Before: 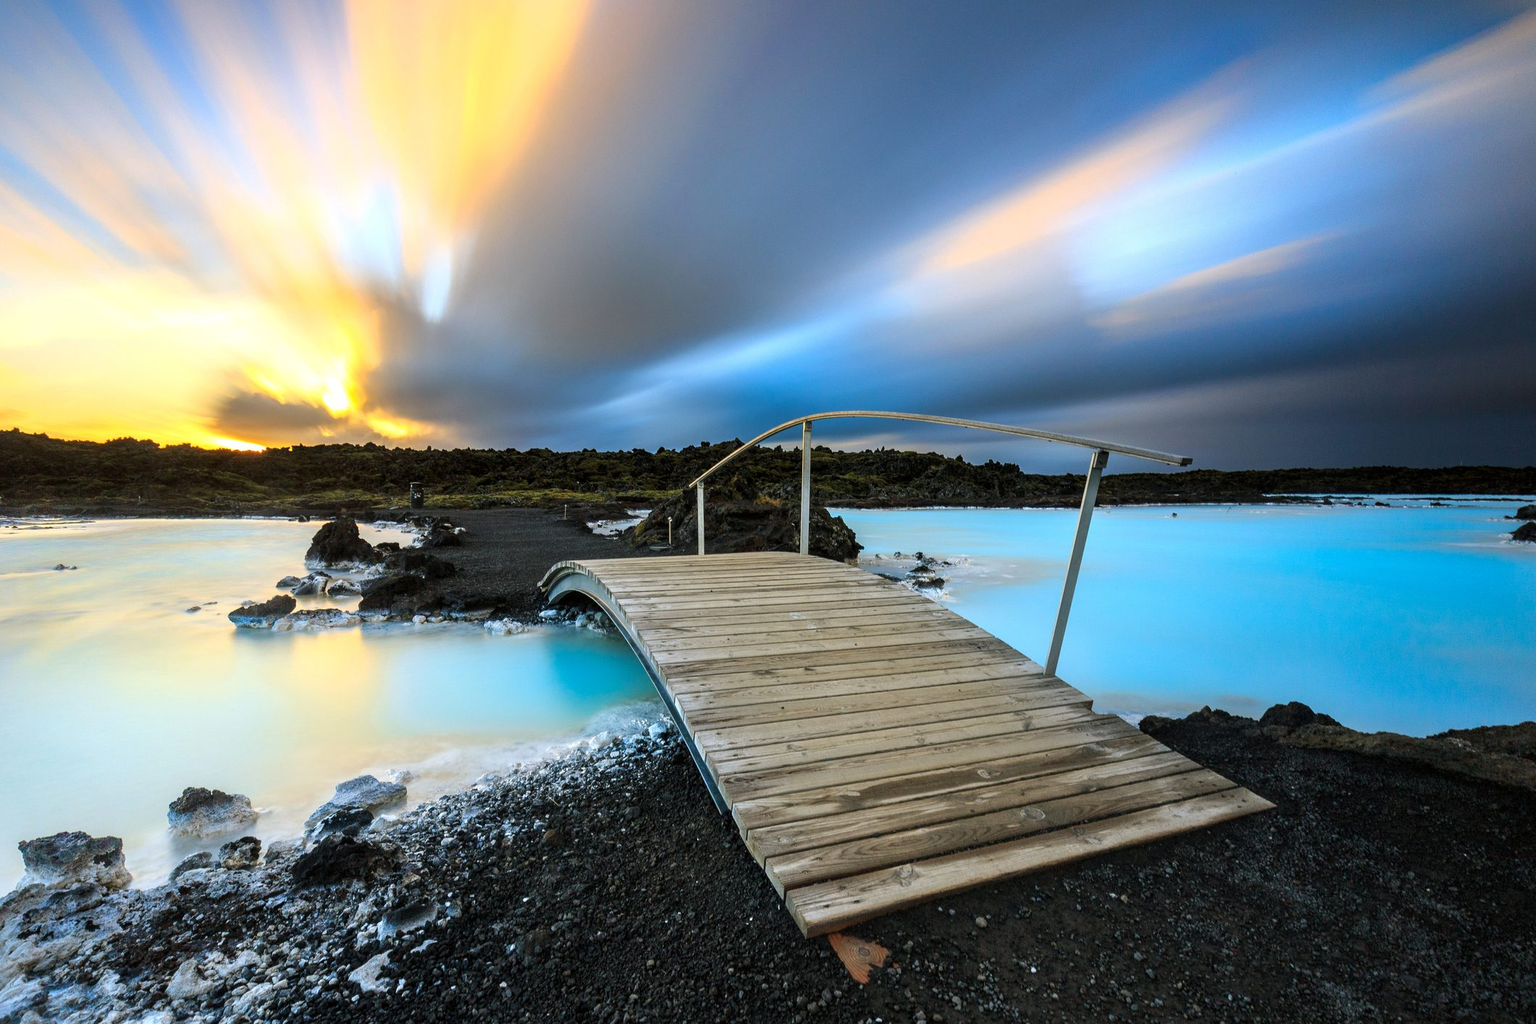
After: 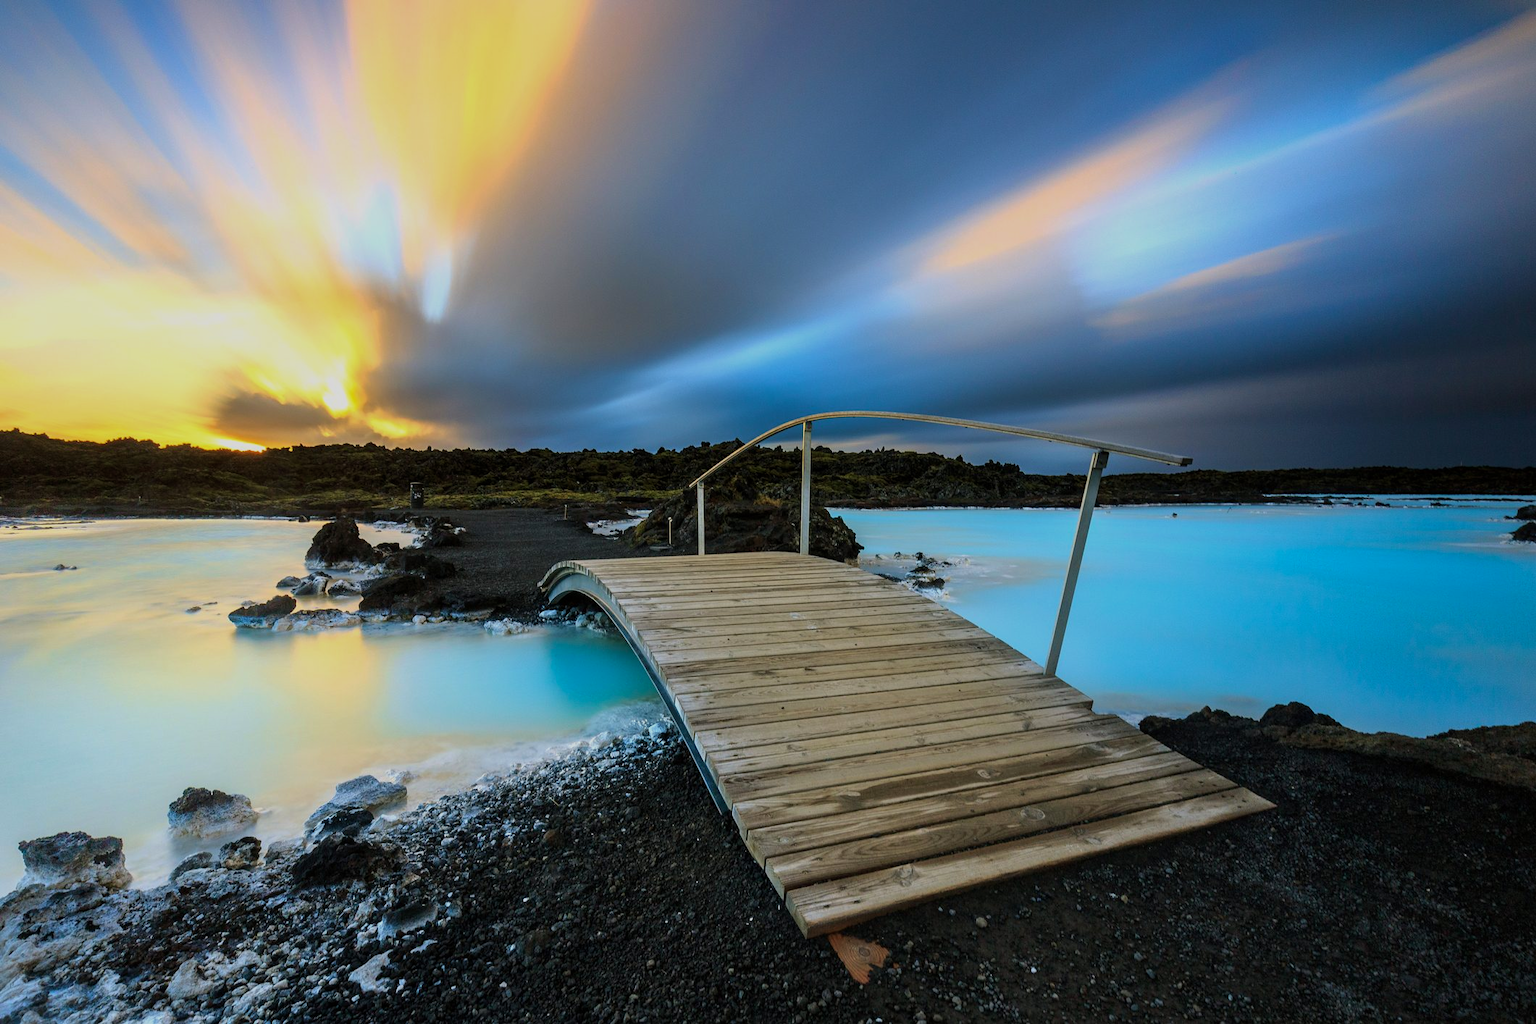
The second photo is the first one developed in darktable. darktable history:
velvia: on, module defaults
exposure: exposure -0.548 EV, compensate highlight preservation false
